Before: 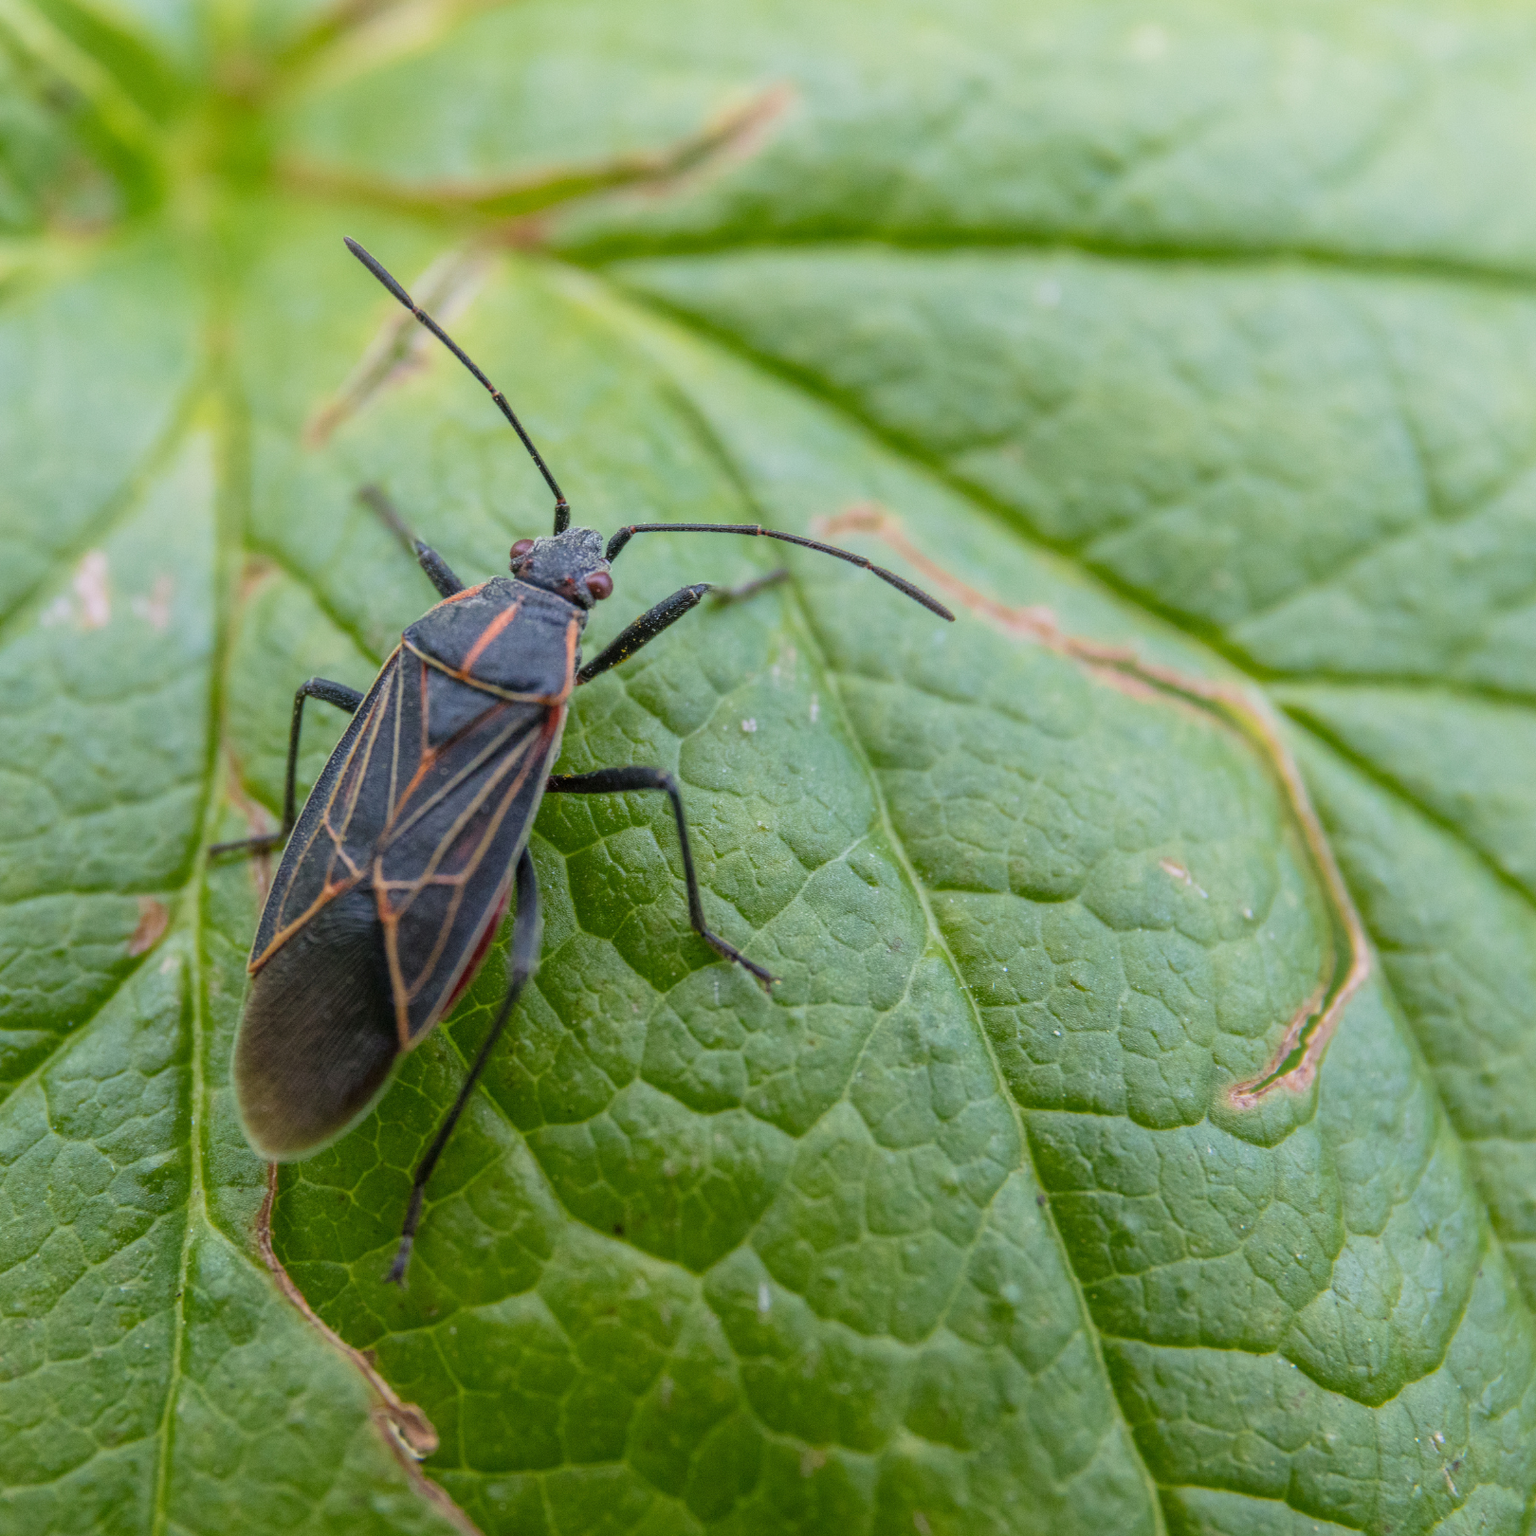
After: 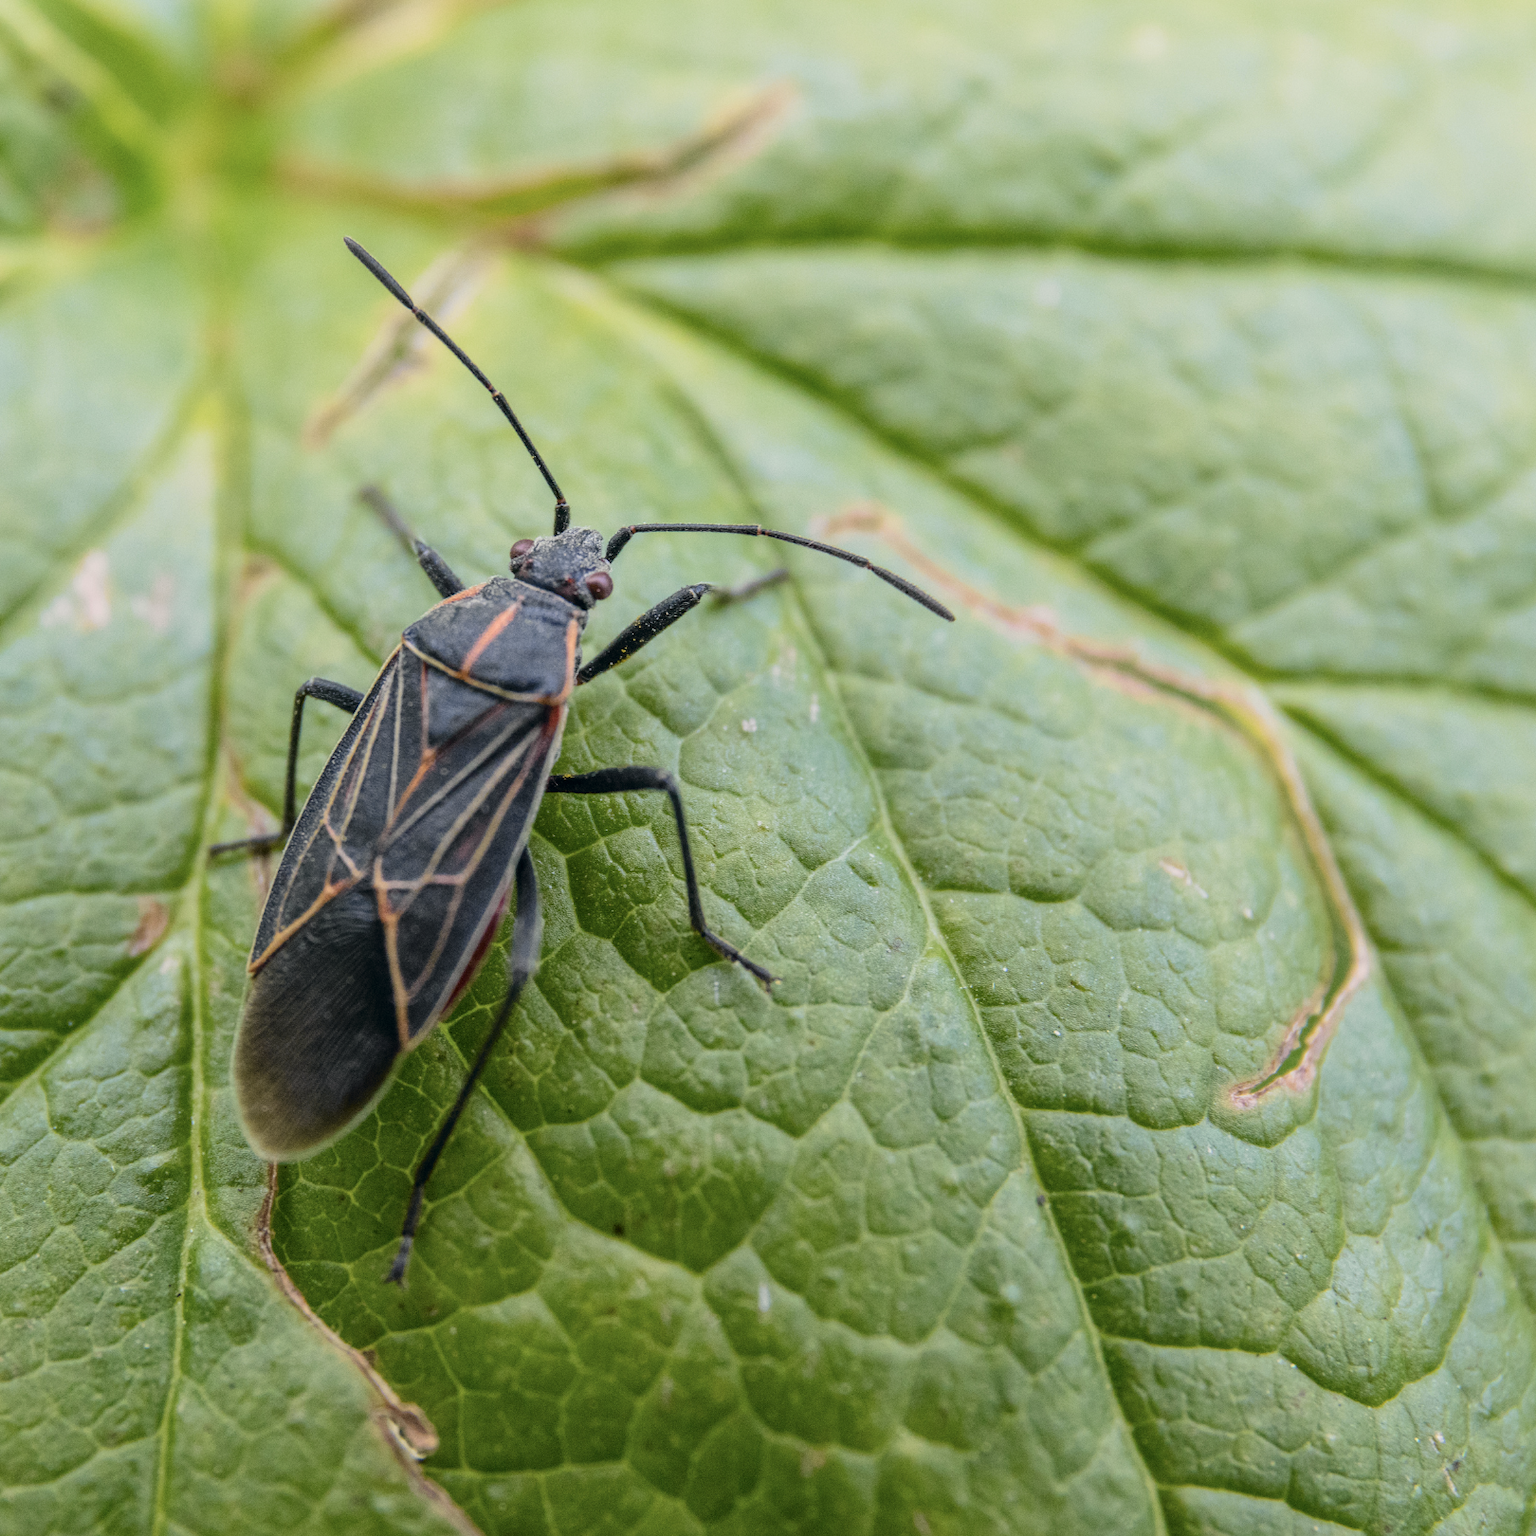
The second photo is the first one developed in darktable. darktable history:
white balance: red 0.986, blue 1.01
tone curve: curves: ch0 [(0, 0) (0.037, 0.025) (0.131, 0.093) (0.275, 0.256) (0.476, 0.517) (0.607, 0.667) (0.691, 0.745) (0.789, 0.836) (0.911, 0.925) (0.997, 0.995)]; ch1 [(0, 0) (0.301, 0.3) (0.444, 0.45) (0.493, 0.495) (0.507, 0.503) (0.534, 0.533) (0.582, 0.58) (0.658, 0.693) (0.746, 0.77) (1, 1)]; ch2 [(0, 0) (0.246, 0.233) (0.36, 0.352) (0.415, 0.418) (0.476, 0.492) (0.502, 0.504) (0.525, 0.518) (0.539, 0.544) (0.586, 0.602) (0.634, 0.651) (0.706, 0.727) (0.853, 0.852) (1, 0.951)], color space Lab, independent channels, preserve colors none
color correction: highlights a* 2.75, highlights b* 5, shadows a* -2.04, shadows b* -4.84, saturation 0.8
shadows and highlights: shadows 37.27, highlights -28.18, soften with gaussian
